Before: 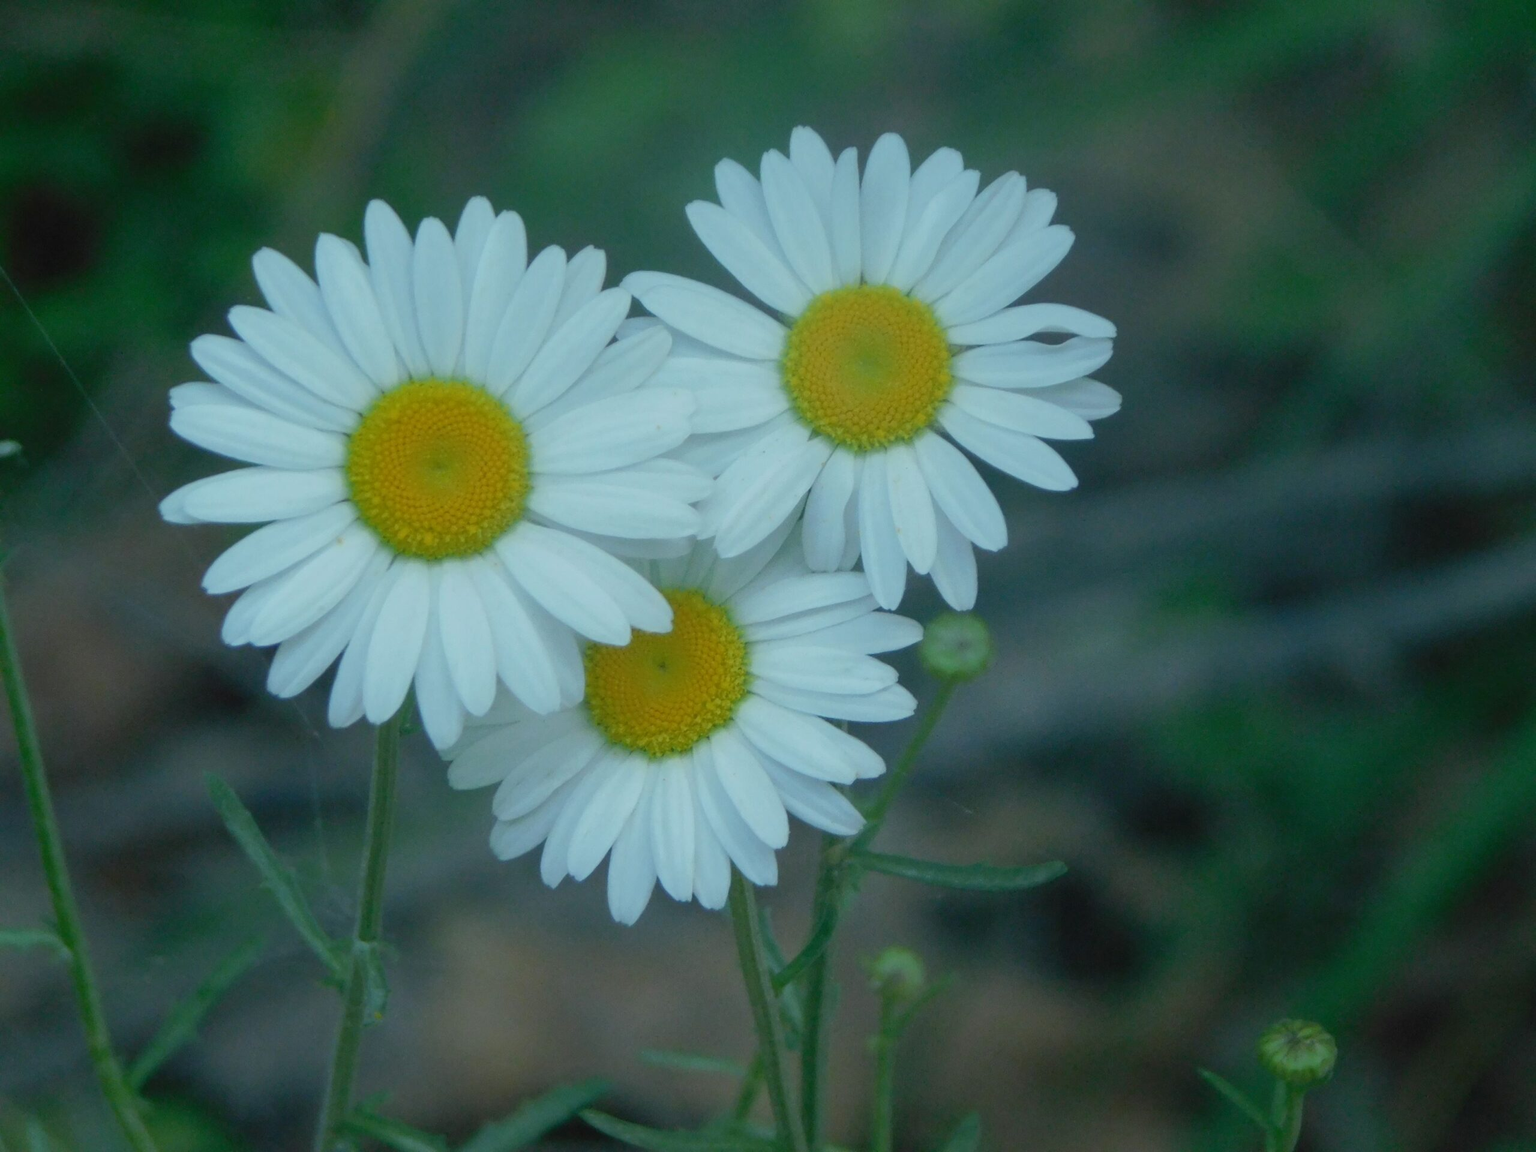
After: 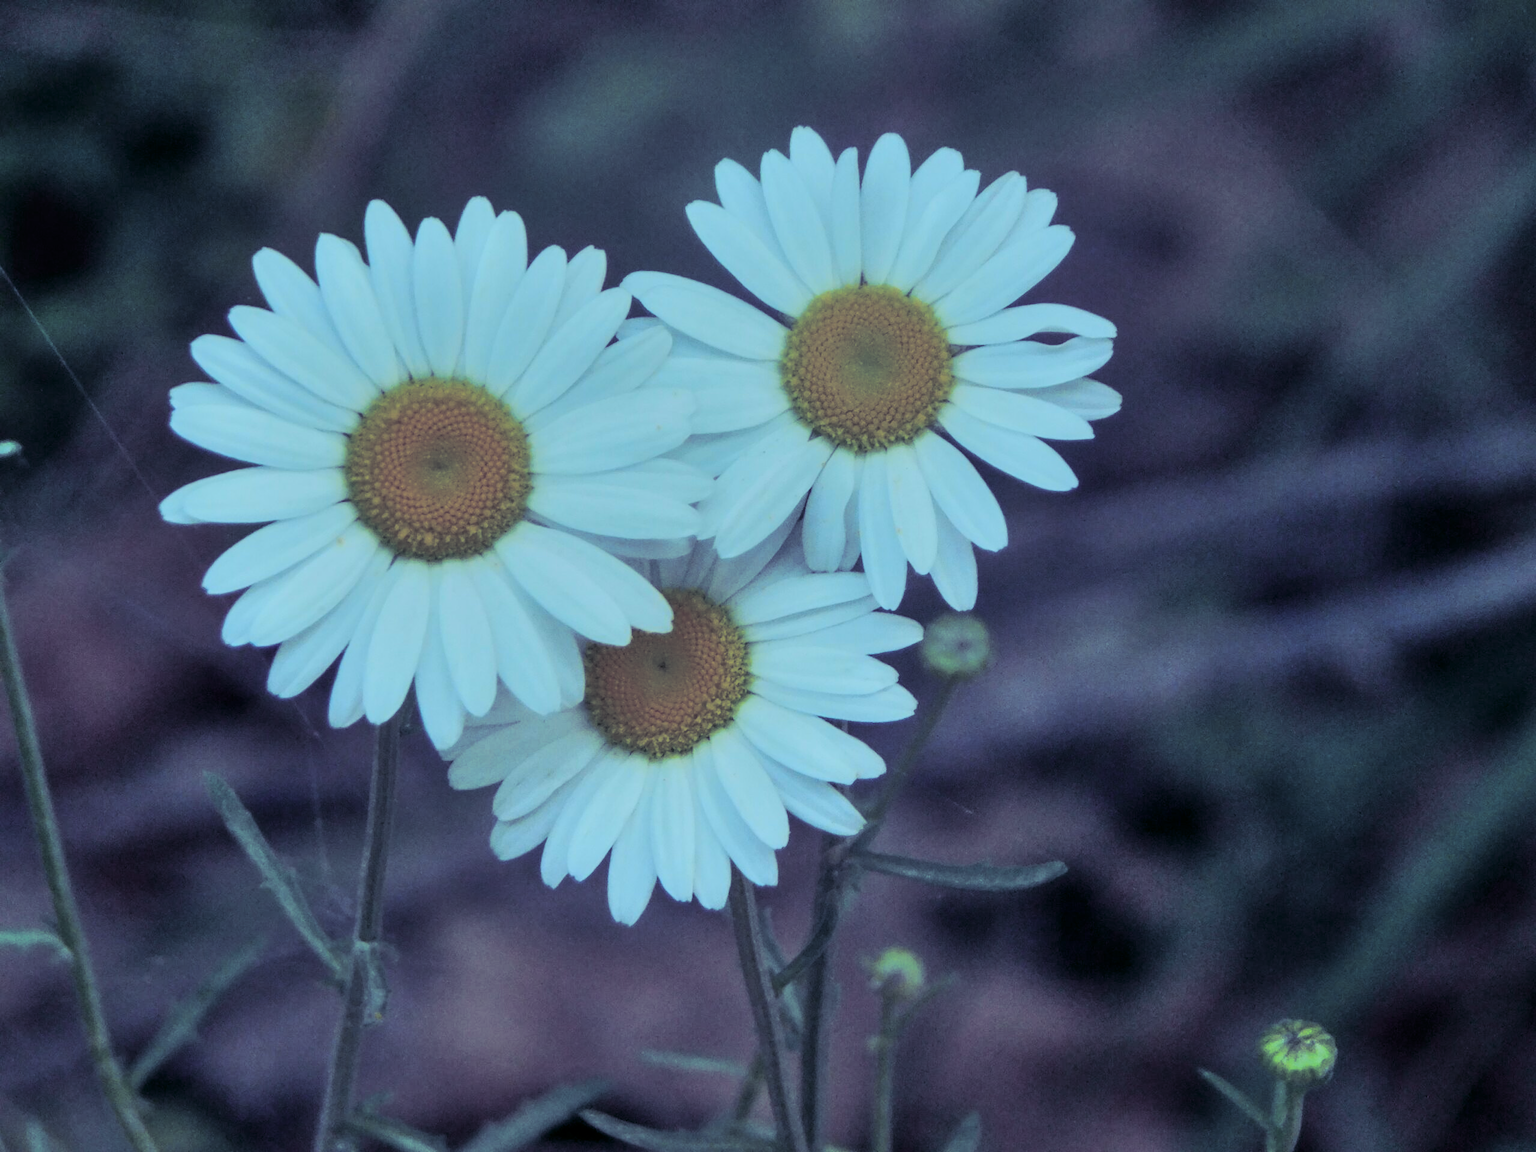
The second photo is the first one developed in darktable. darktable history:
shadows and highlights: low approximation 0.01, soften with gaussian
split-toning: shadows › hue 255.6°, shadows › saturation 0.66, highlights › hue 43.2°, highlights › saturation 0.68, balance -50.1
white balance: red 1.004, blue 1.024
tone curve: curves: ch0 [(0, 0.017) (0.091, 0.046) (0.298, 0.287) (0.439, 0.482) (0.64, 0.729) (0.785, 0.817) (0.995, 0.917)]; ch1 [(0, 0) (0.384, 0.365) (0.463, 0.447) (0.486, 0.474) (0.503, 0.497) (0.526, 0.52) (0.555, 0.564) (0.578, 0.595) (0.638, 0.644) (0.766, 0.773) (1, 1)]; ch2 [(0, 0) (0.374, 0.344) (0.449, 0.434) (0.501, 0.501) (0.528, 0.519) (0.569, 0.589) (0.61, 0.646) (0.666, 0.688) (1, 1)], color space Lab, independent channels, preserve colors none
local contrast: on, module defaults
